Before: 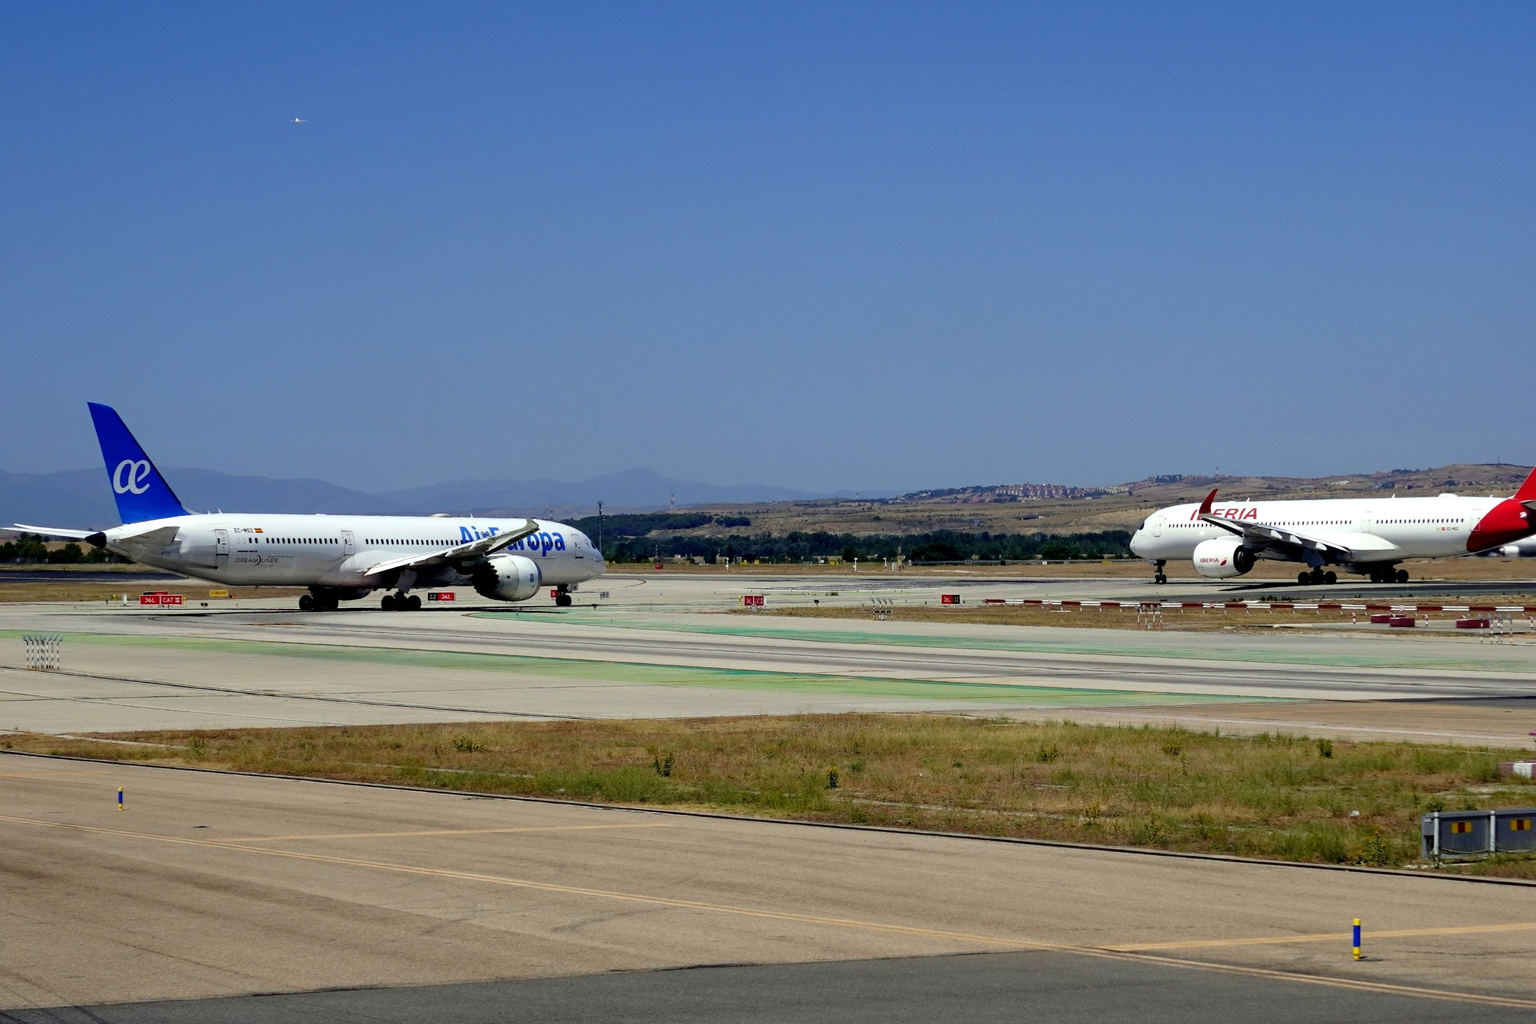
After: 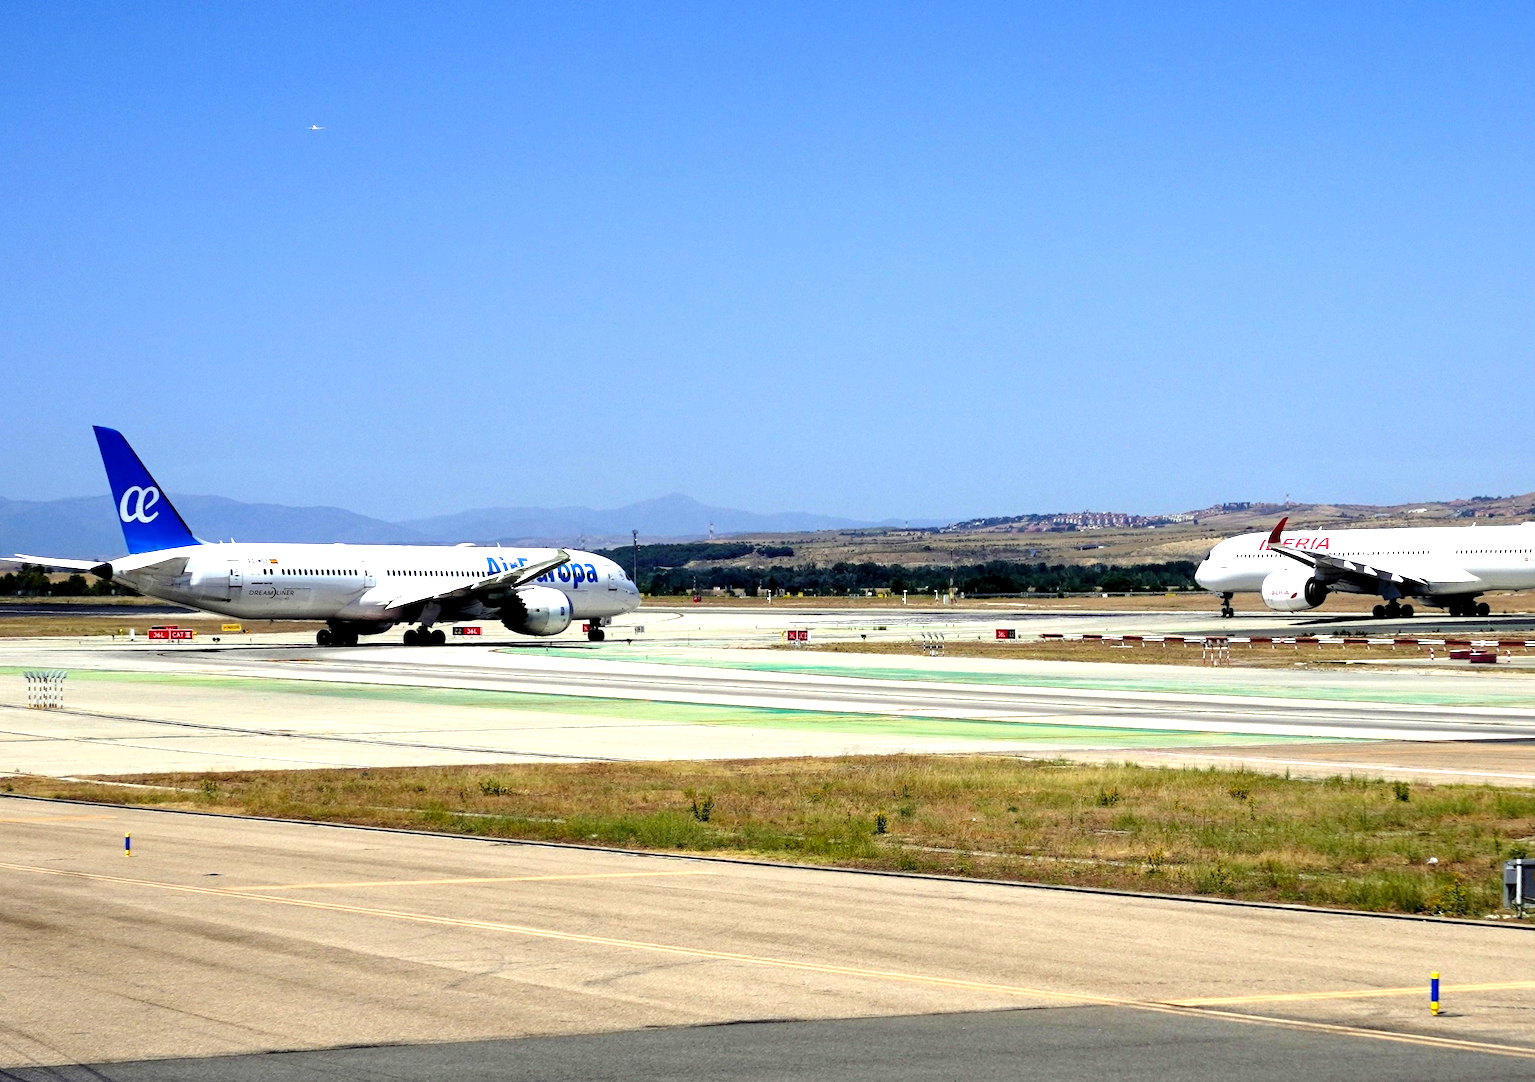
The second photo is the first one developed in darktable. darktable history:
crop and rotate: left 0%, right 5.402%
levels: black 0.099%, levels [0.012, 0.367, 0.697]
